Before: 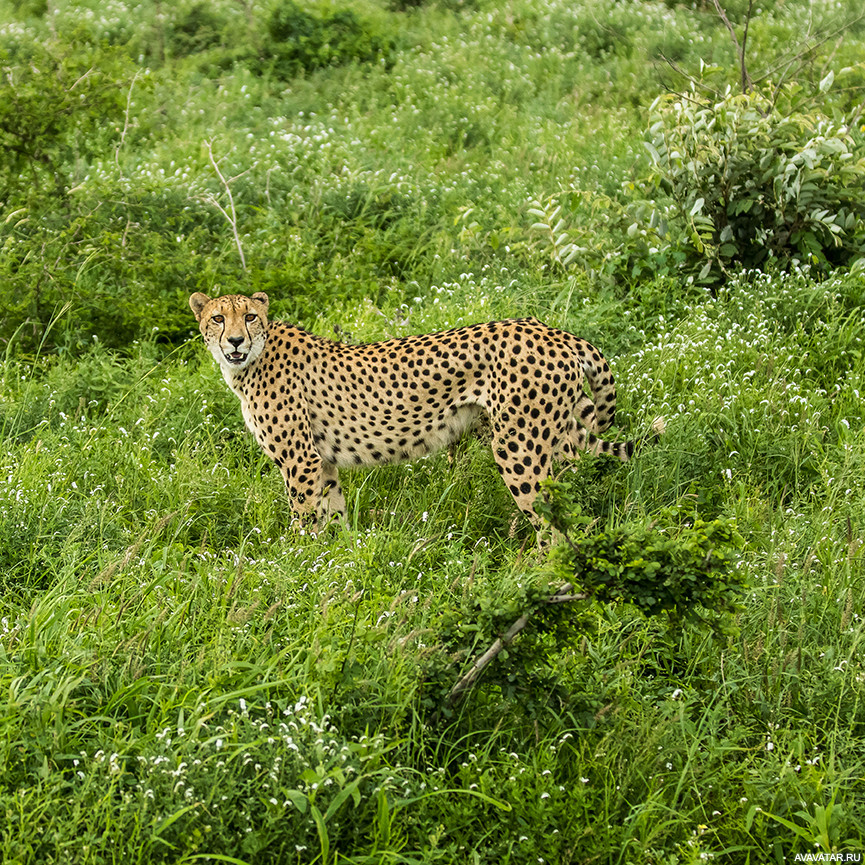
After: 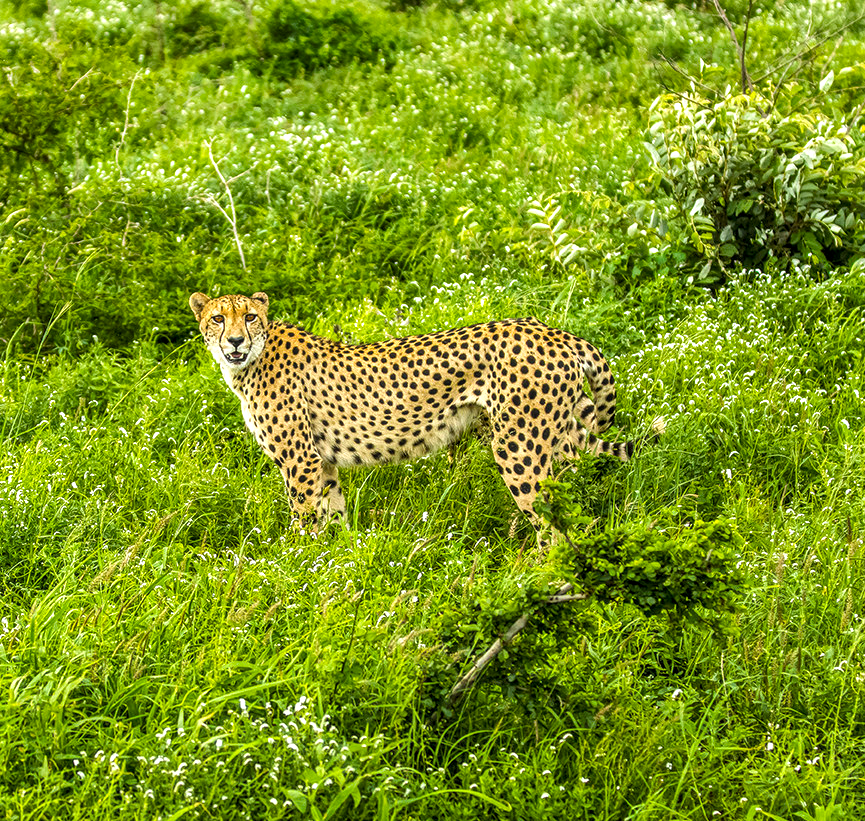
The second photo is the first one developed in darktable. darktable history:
exposure: exposure 0.571 EV, compensate highlight preservation false
crop and rotate: top 0.003%, bottom 5.079%
shadows and highlights: low approximation 0.01, soften with gaussian
tone equalizer: edges refinement/feathering 500, mask exposure compensation -1.57 EV, preserve details no
color balance rgb: perceptual saturation grading › global saturation 33.126%
contrast brightness saturation: contrast 0.013, saturation -0.053
local contrast: on, module defaults
